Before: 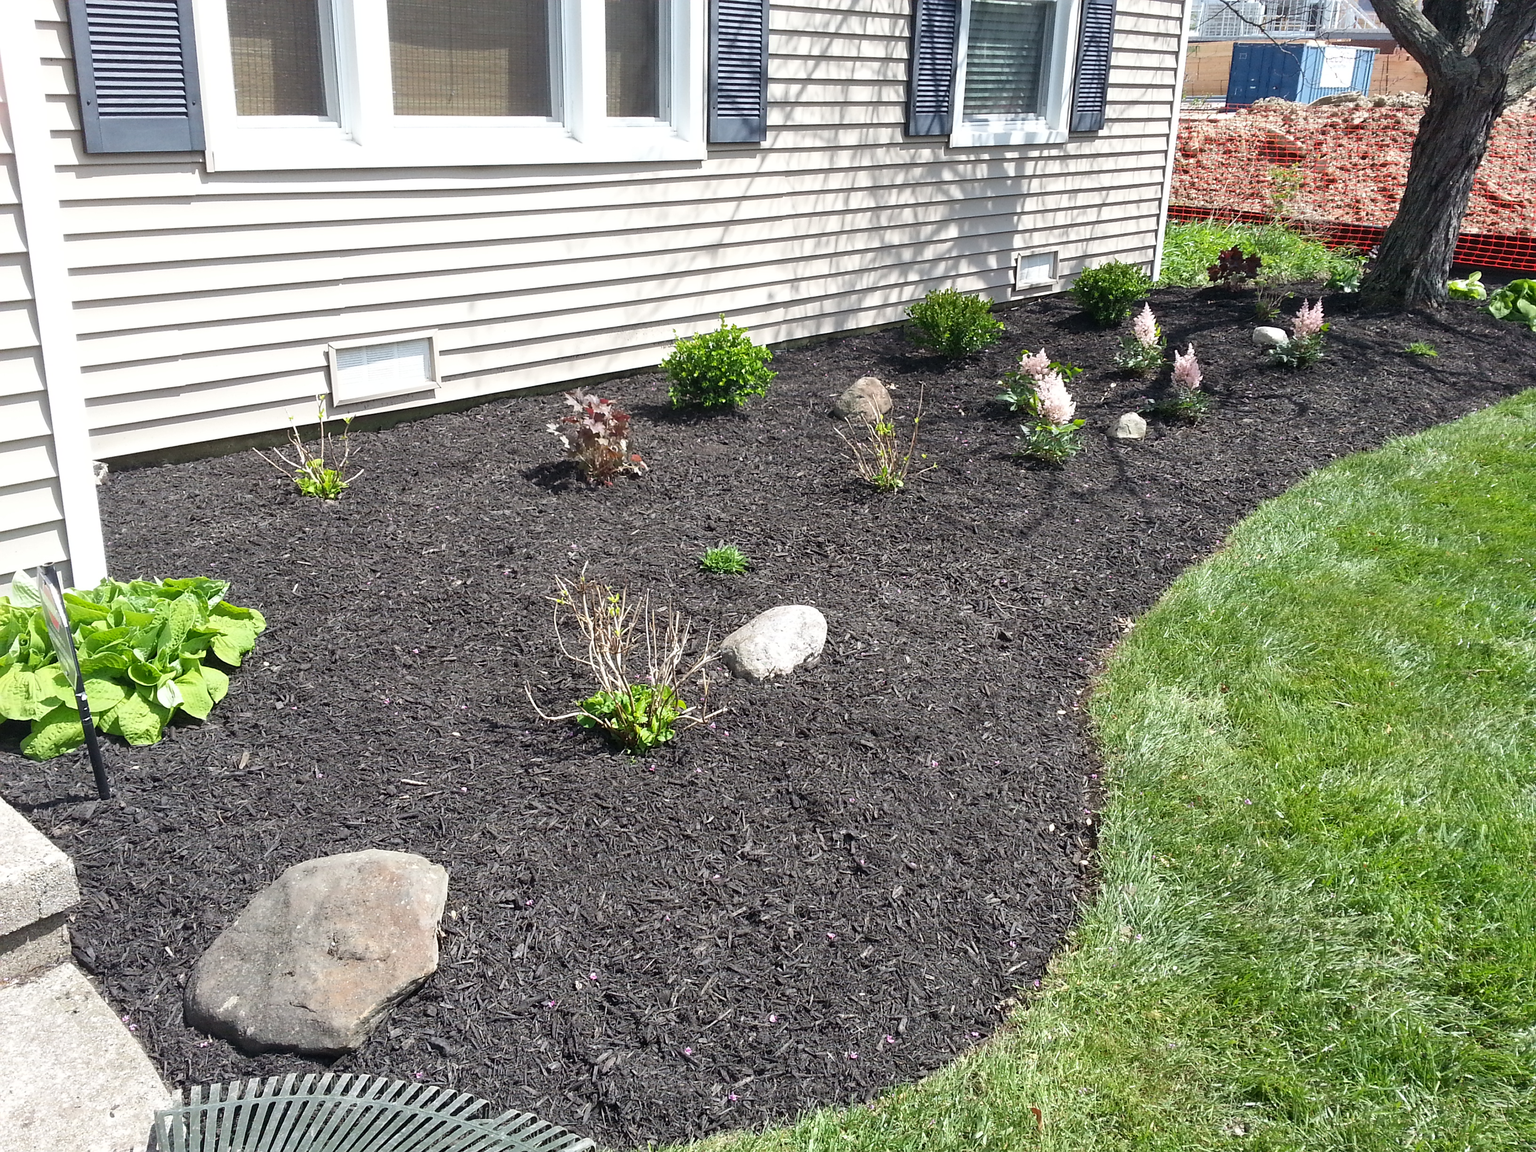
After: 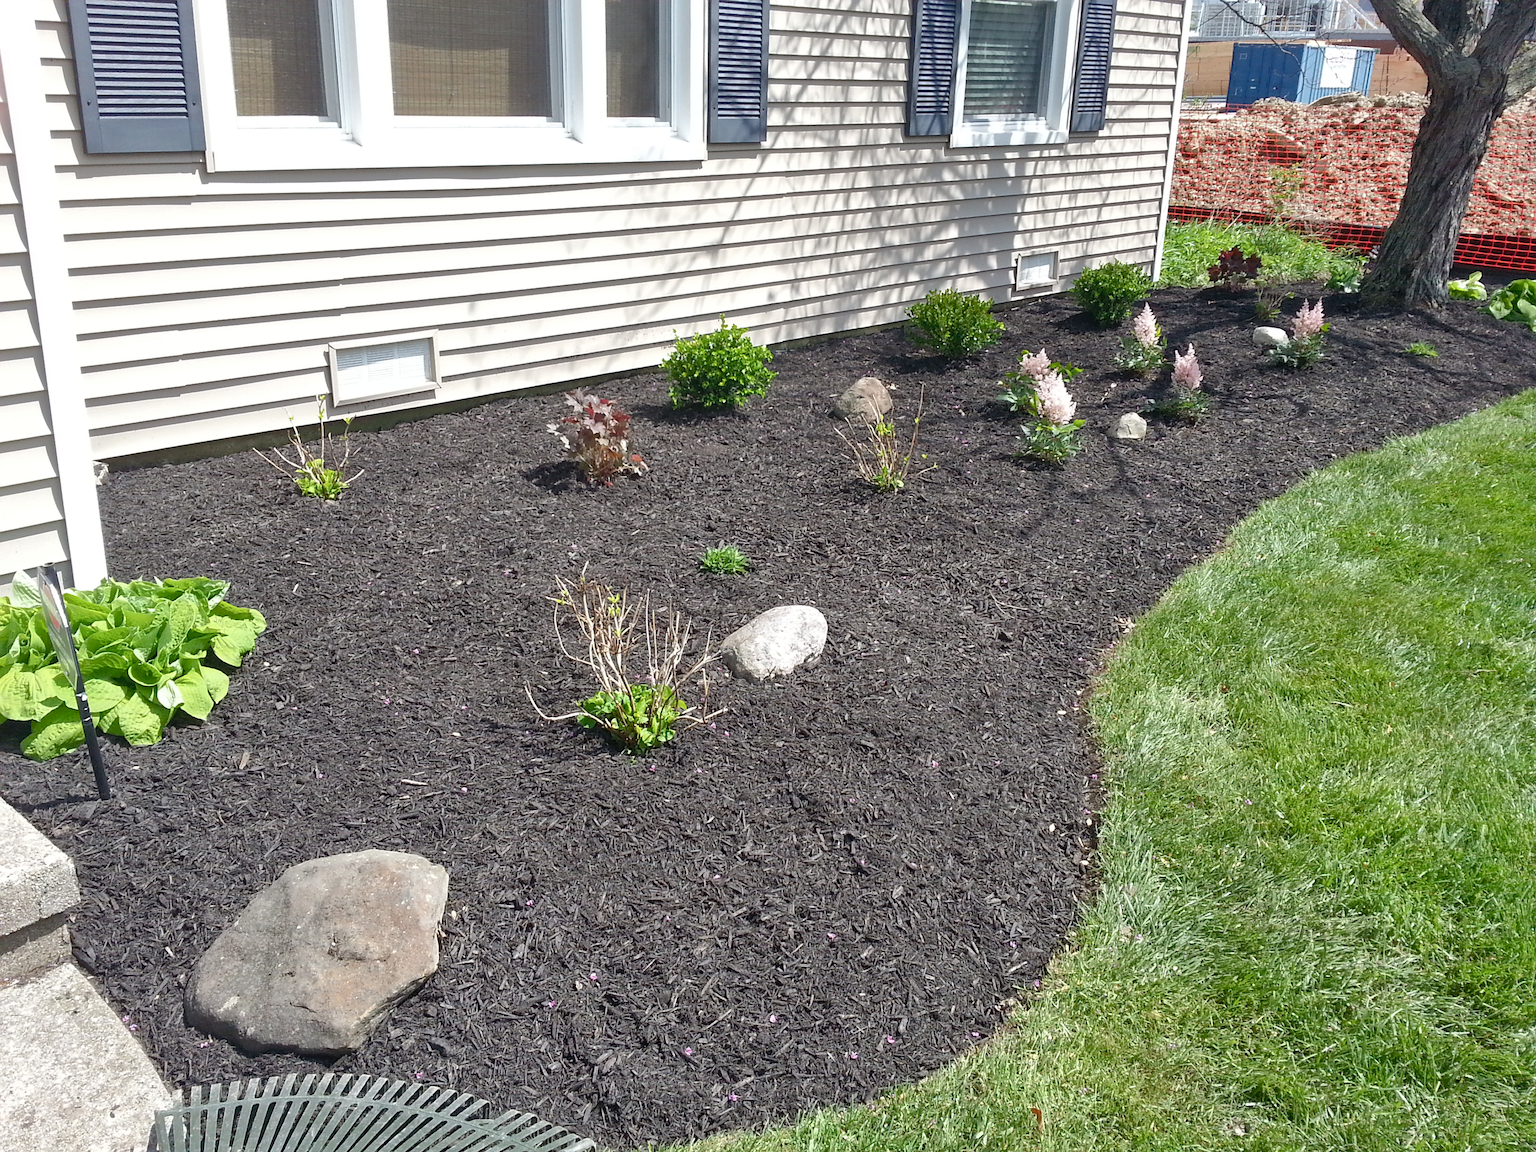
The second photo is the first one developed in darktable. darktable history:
shadows and highlights: on, module defaults
color balance rgb: power › hue 207.87°, perceptual saturation grading › global saturation 0.279%, perceptual saturation grading › highlights -16.07%, perceptual saturation grading › shadows 24.607%
